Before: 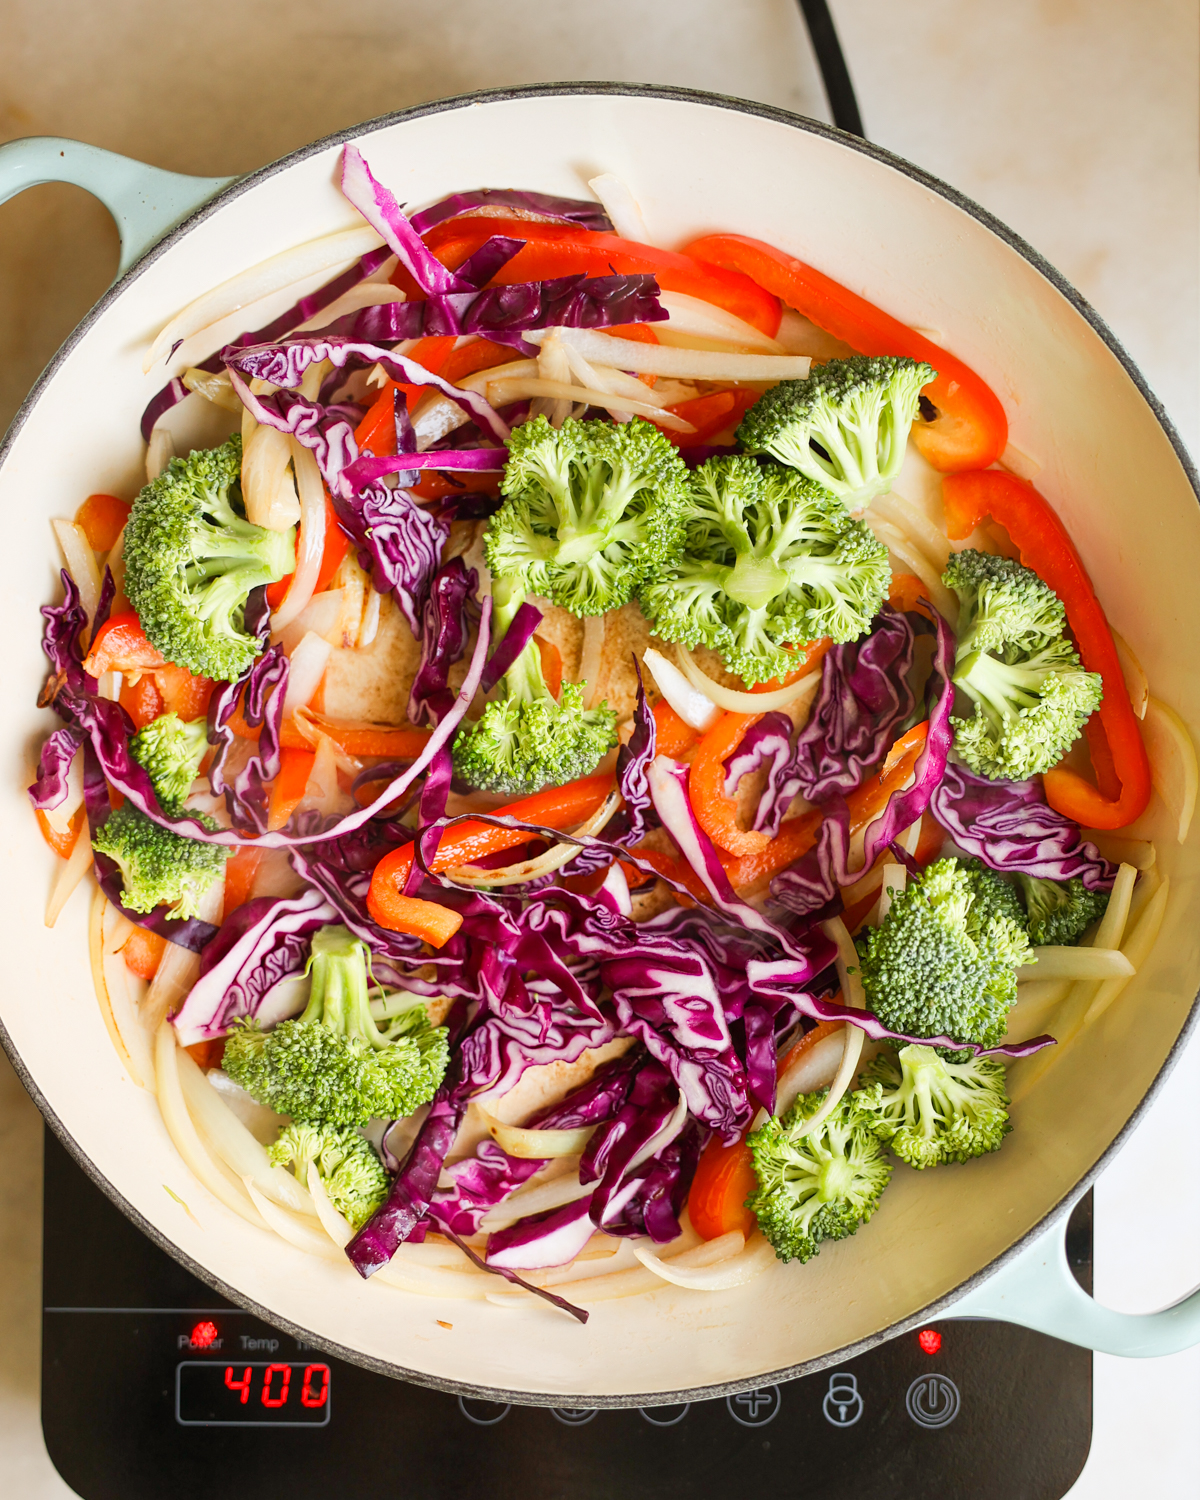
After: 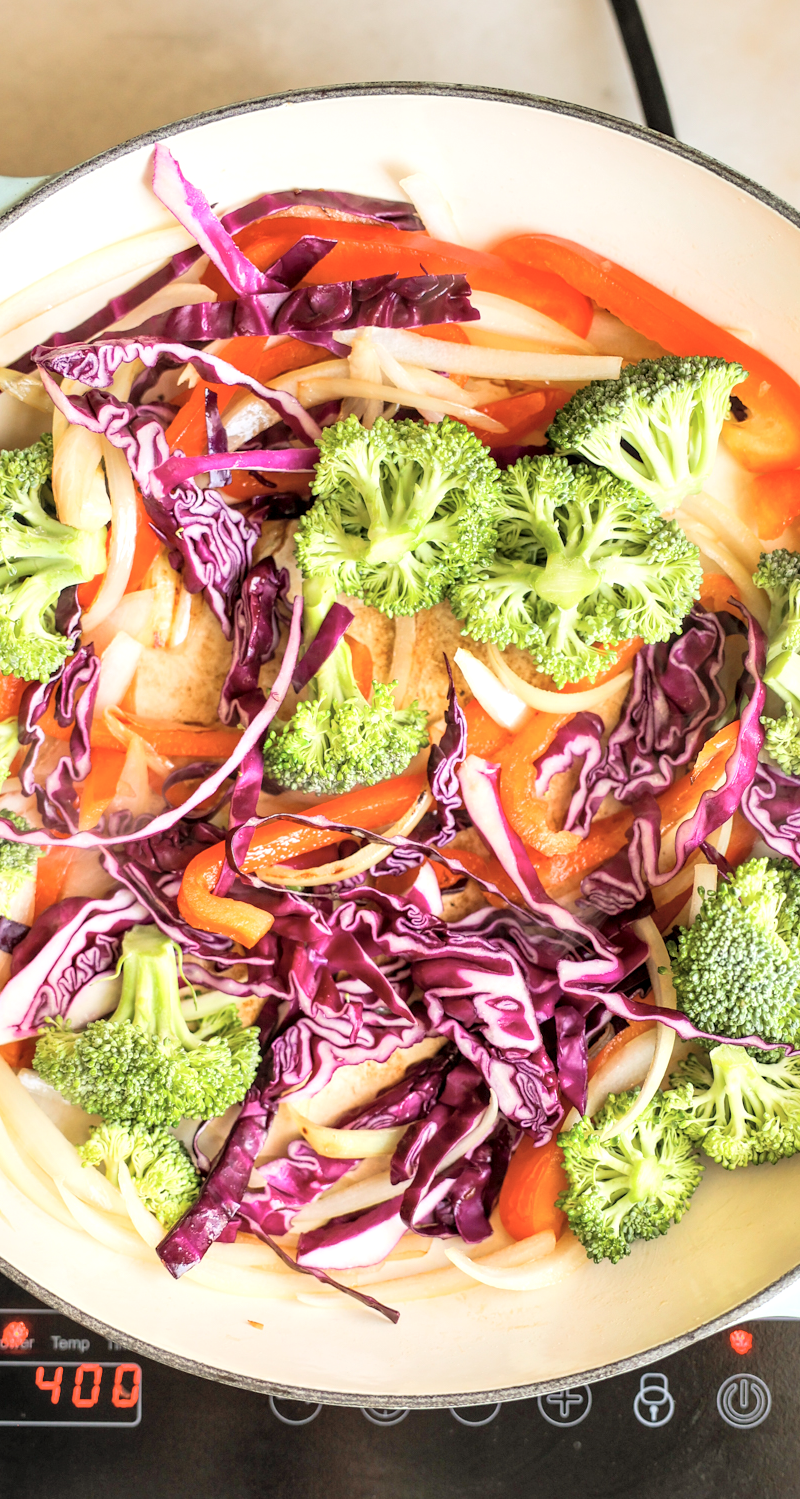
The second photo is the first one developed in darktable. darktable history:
local contrast: detail 135%, midtone range 0.75
tone equalizer: on, module defaults
global tonemap: drago (0.7, 100)
crop and rotate: left 15.754%, right 17.579%
